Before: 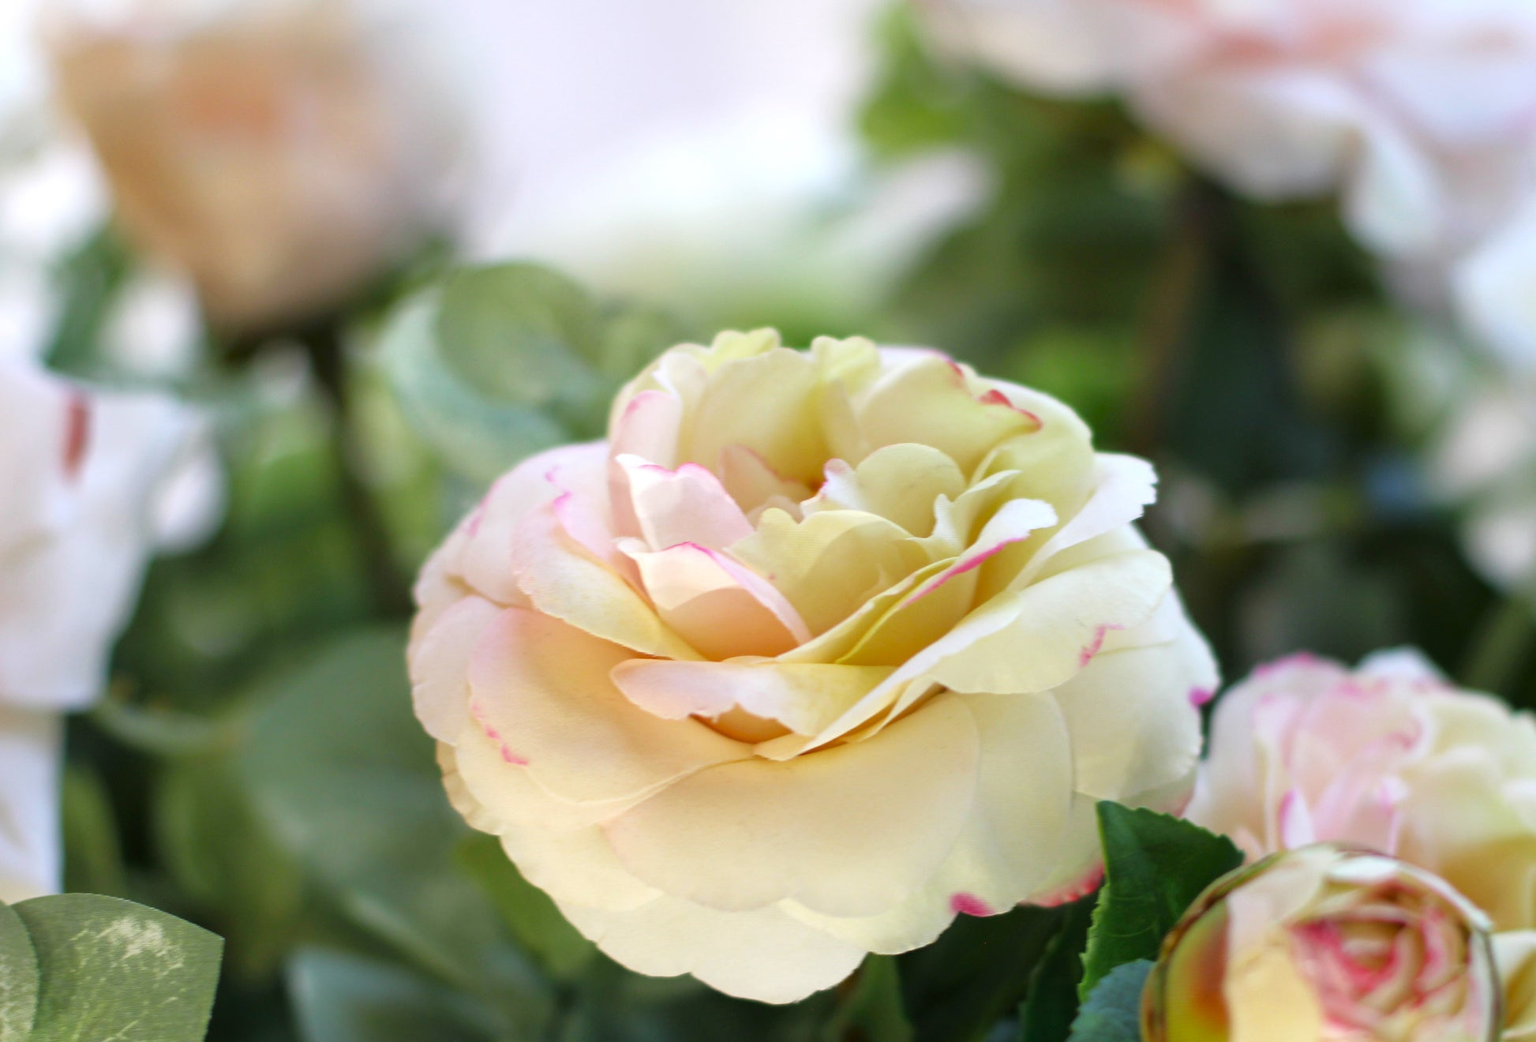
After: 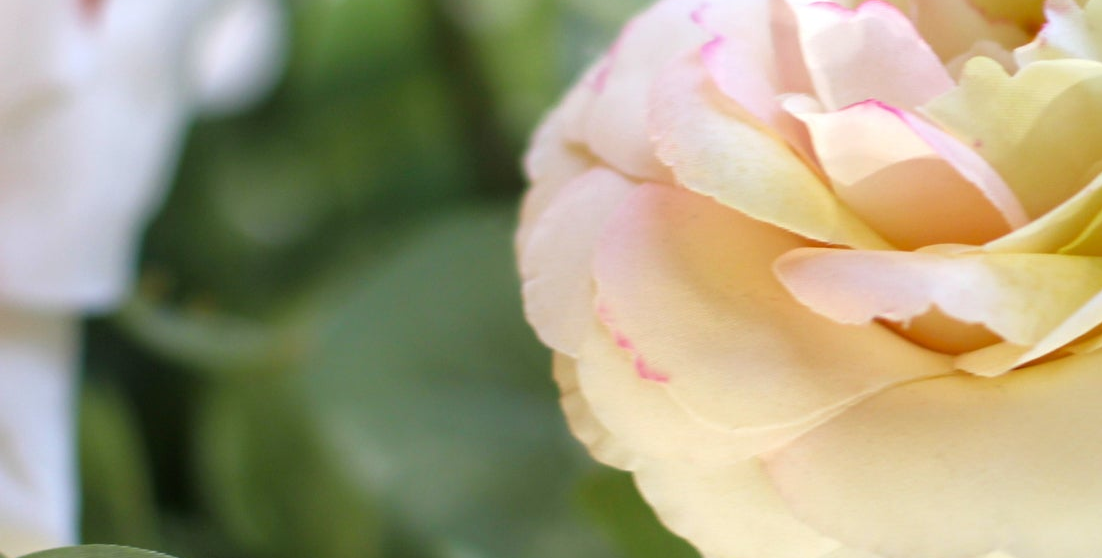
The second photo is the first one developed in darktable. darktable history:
crop: top 44.495%, right 43.367%, bottom 13.2%
